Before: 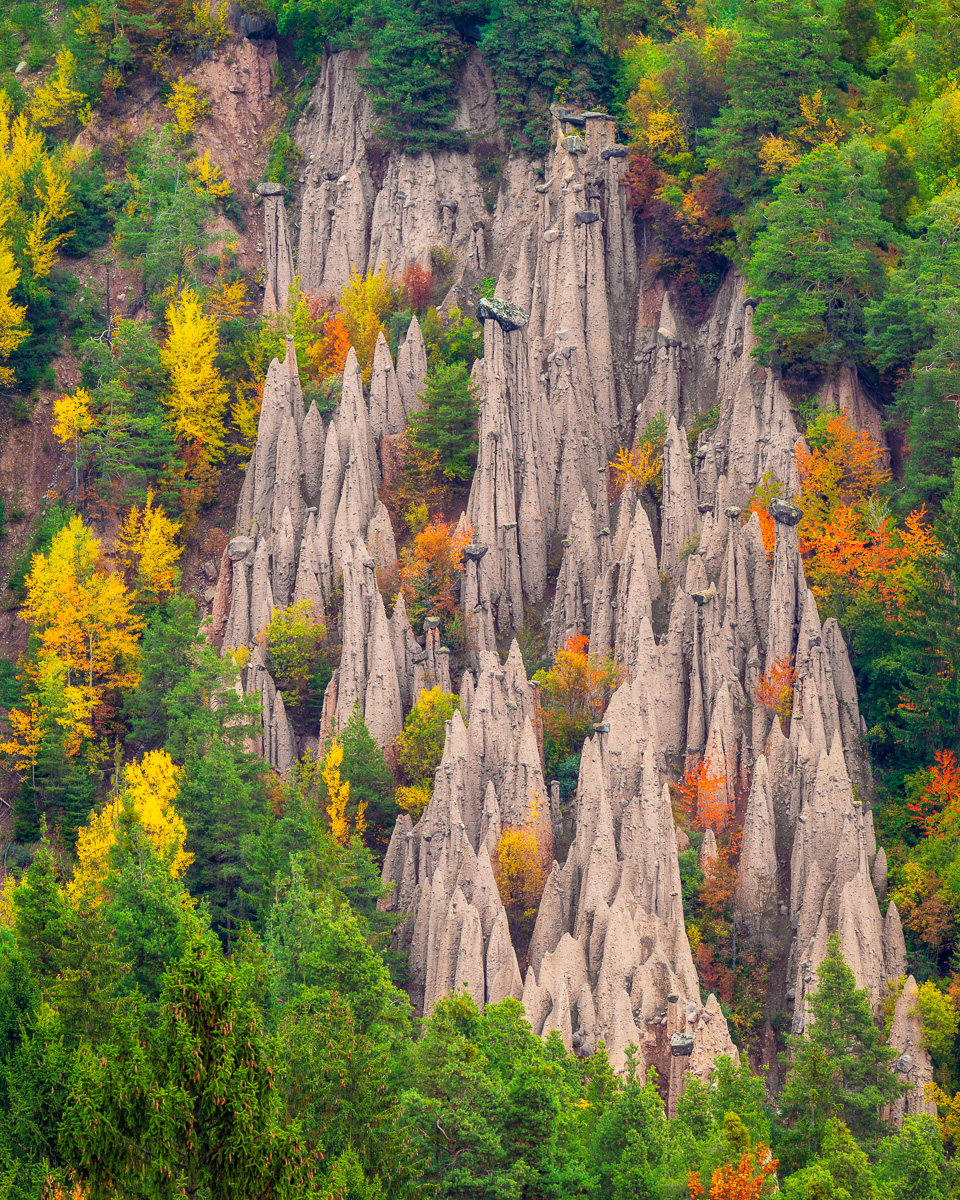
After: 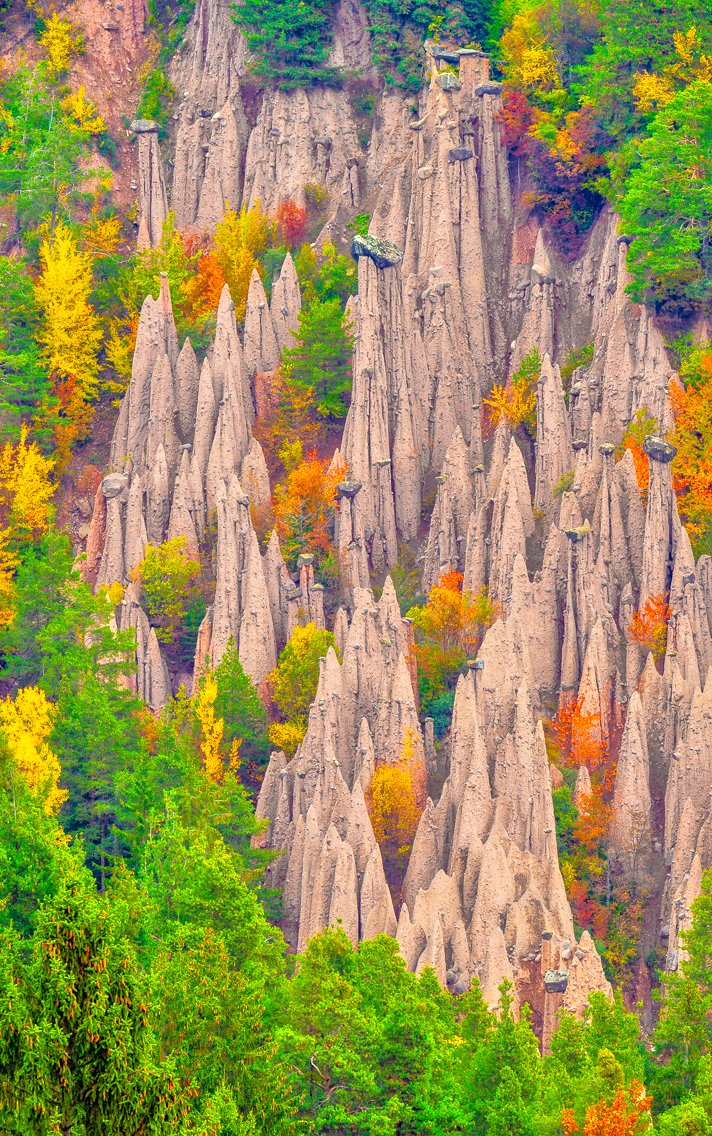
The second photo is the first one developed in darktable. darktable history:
crop and rotate: left 13.15%, top 5.251%, right 12.609%
tone equalizer: -7 EV 0.15 EV, -6 EV 0.6 EV, -5 EV 1.15 EV, -4 EV 1.33 EV, -3 EV 1.15 EV, -2 EV 0.6 EV, -1 EV 0.15 EV, mask exposure compensation -0.5 EV
color balance rgb: linear chroma grading › global chroma 15%, perceptual saturation grading › global saturation 30%
